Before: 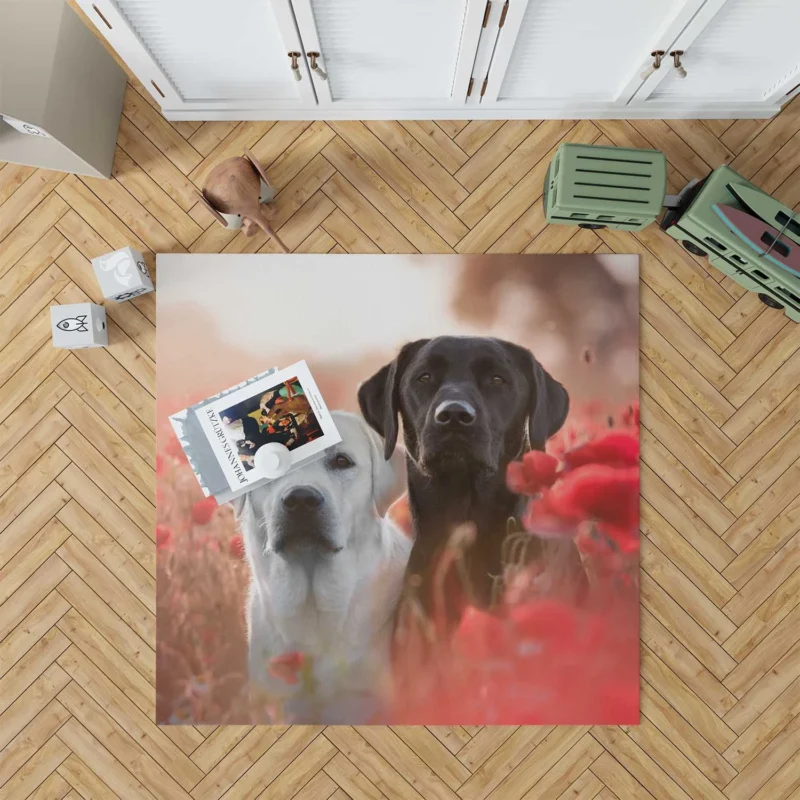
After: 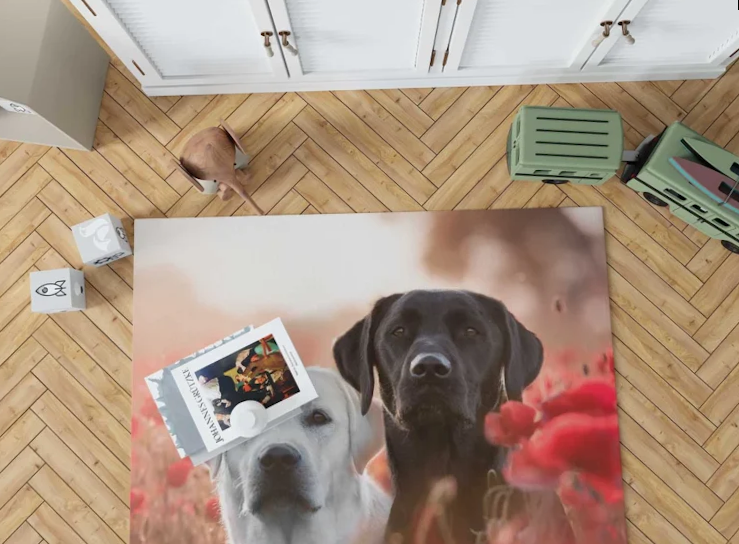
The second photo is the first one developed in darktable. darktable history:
crop: bottom 28.576%
rotate and perspective: rotation -1.68°, lens shift (vertical) -0.146, crop left 0.049, crop right 0.912, crop top 0.032, crop bottom 0.96
